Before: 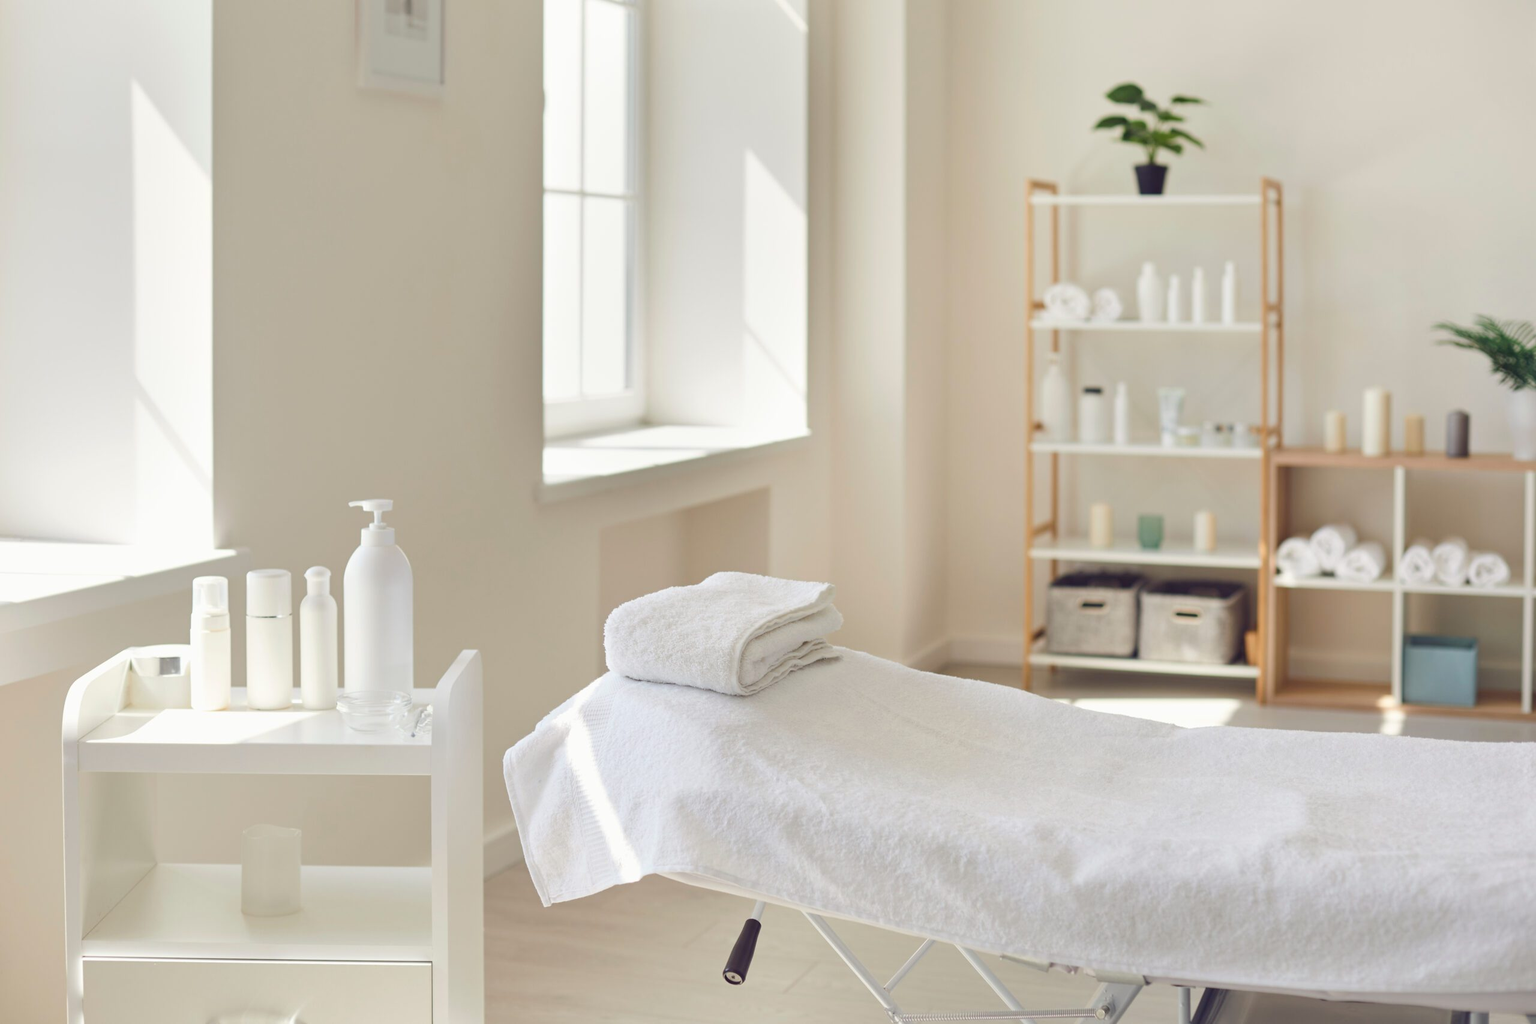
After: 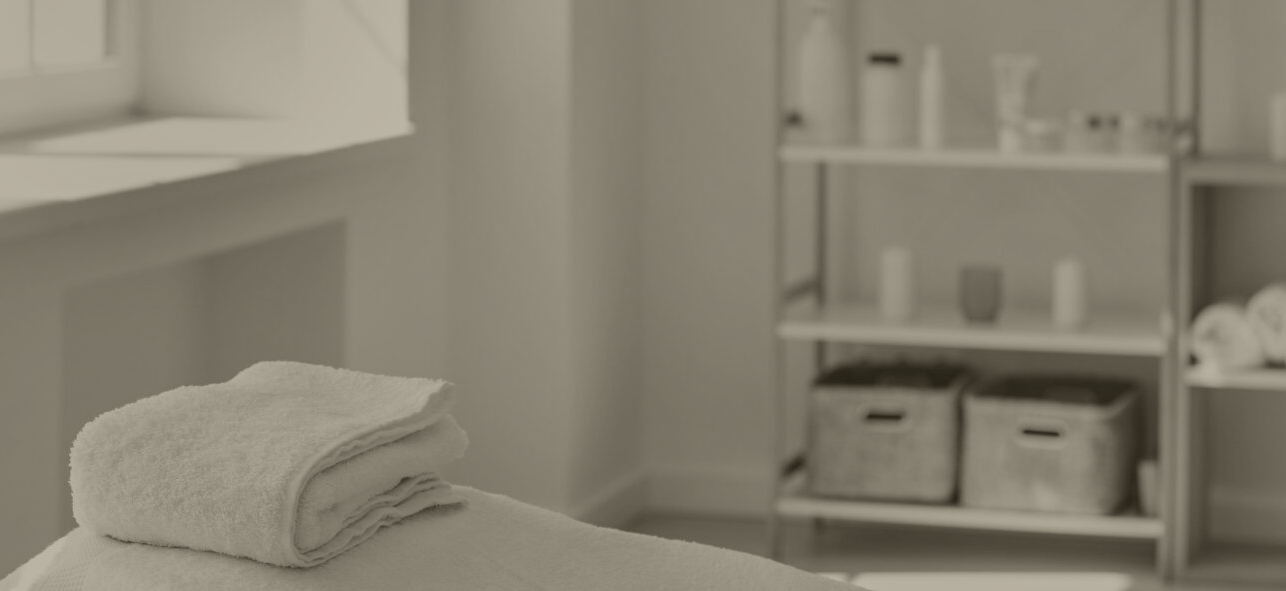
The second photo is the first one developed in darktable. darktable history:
local contrast: highlights 61%, detail 143%, midtone range 0.428
crop: left 36.607%, top 34.735%, right 13.146%, bottom 30.611%
colorize: hue 41.44°, saturation 22%, source mix 60%, lightness 10.61%
